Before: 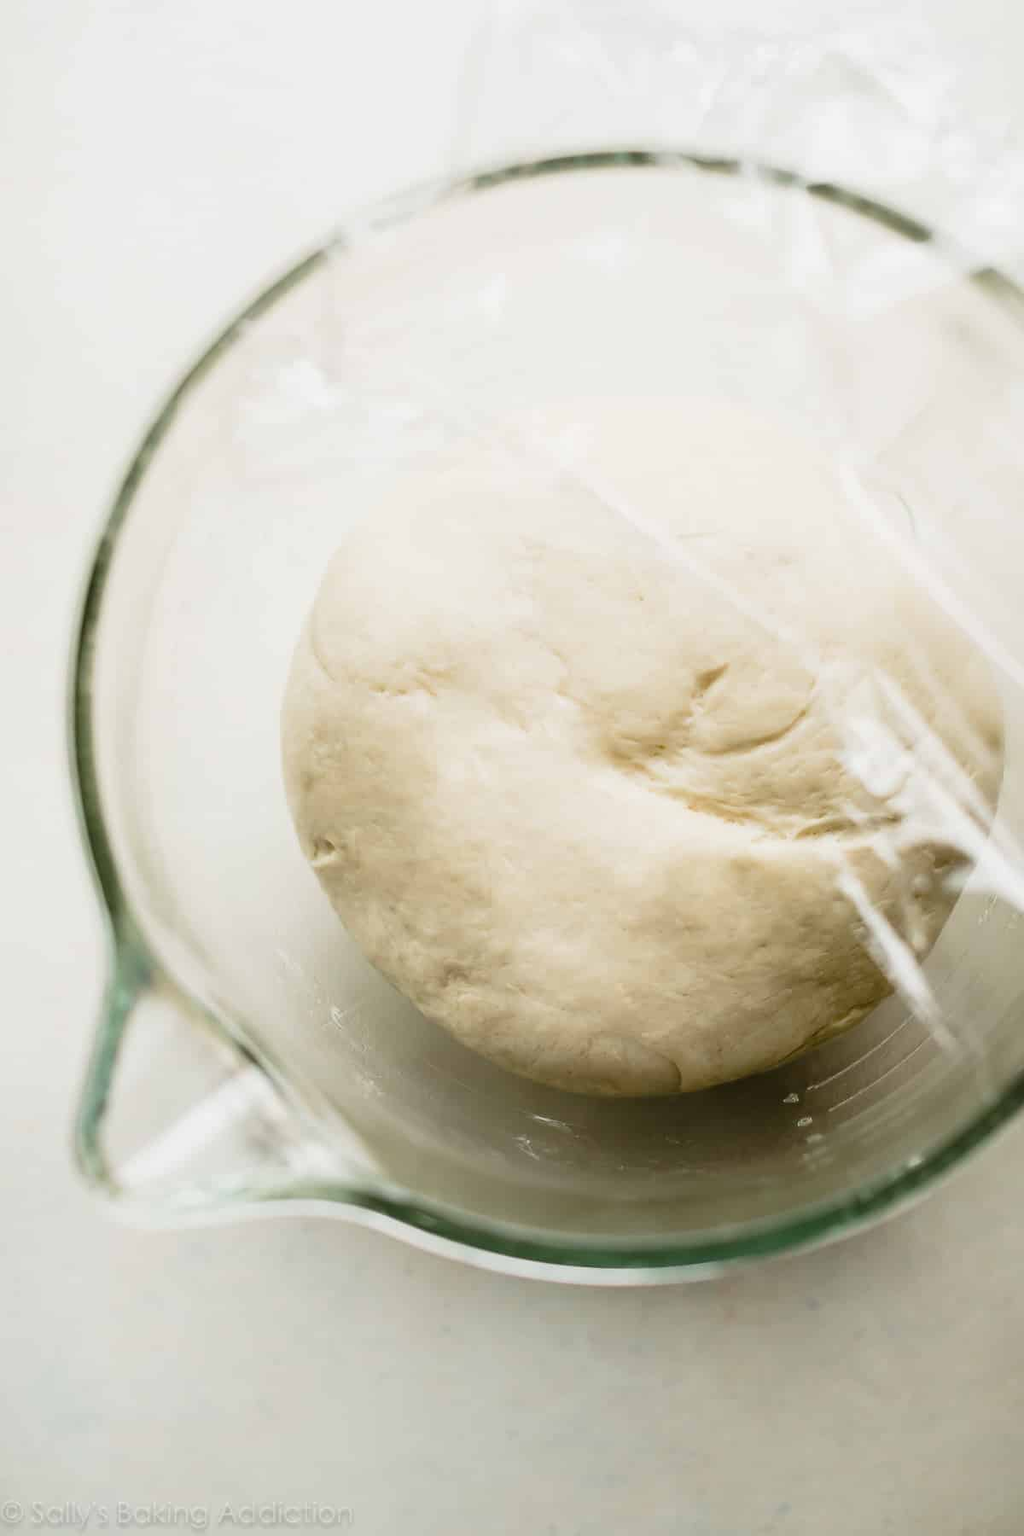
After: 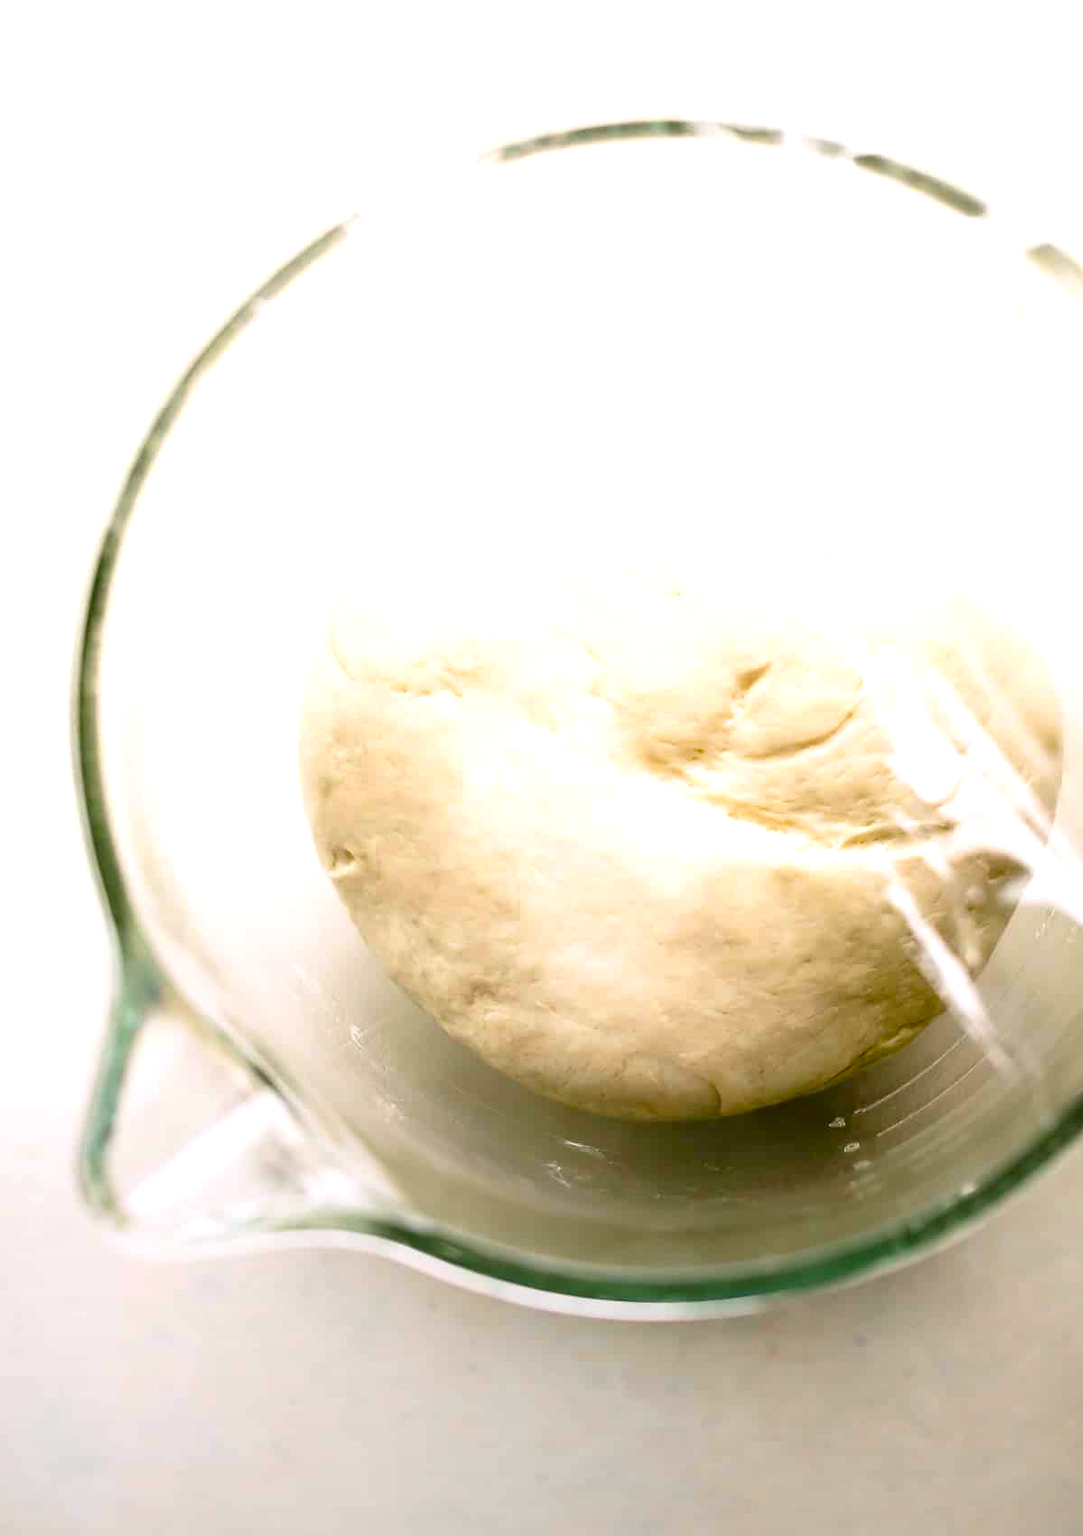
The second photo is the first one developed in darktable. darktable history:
graduated density: rotation -180°, offset 27.42
exposure: black level correction 0, exposure 0.7 EV, compensate exposure bias true, compensate highlight preservation false
color balance rgb: shadows lift › chroma 2%, shadows lift › hue 217.2°, power › chroma 0.25%, power › hue 60°, highlights gain › chroma 1.5%, highlights gain › hue 309.6°, global offset › luminance -0.5%, perceptual saturation grading › global saturation 15%, global vibrance 20%
crop and rotate: top 2.479%, bottom 3.018%
